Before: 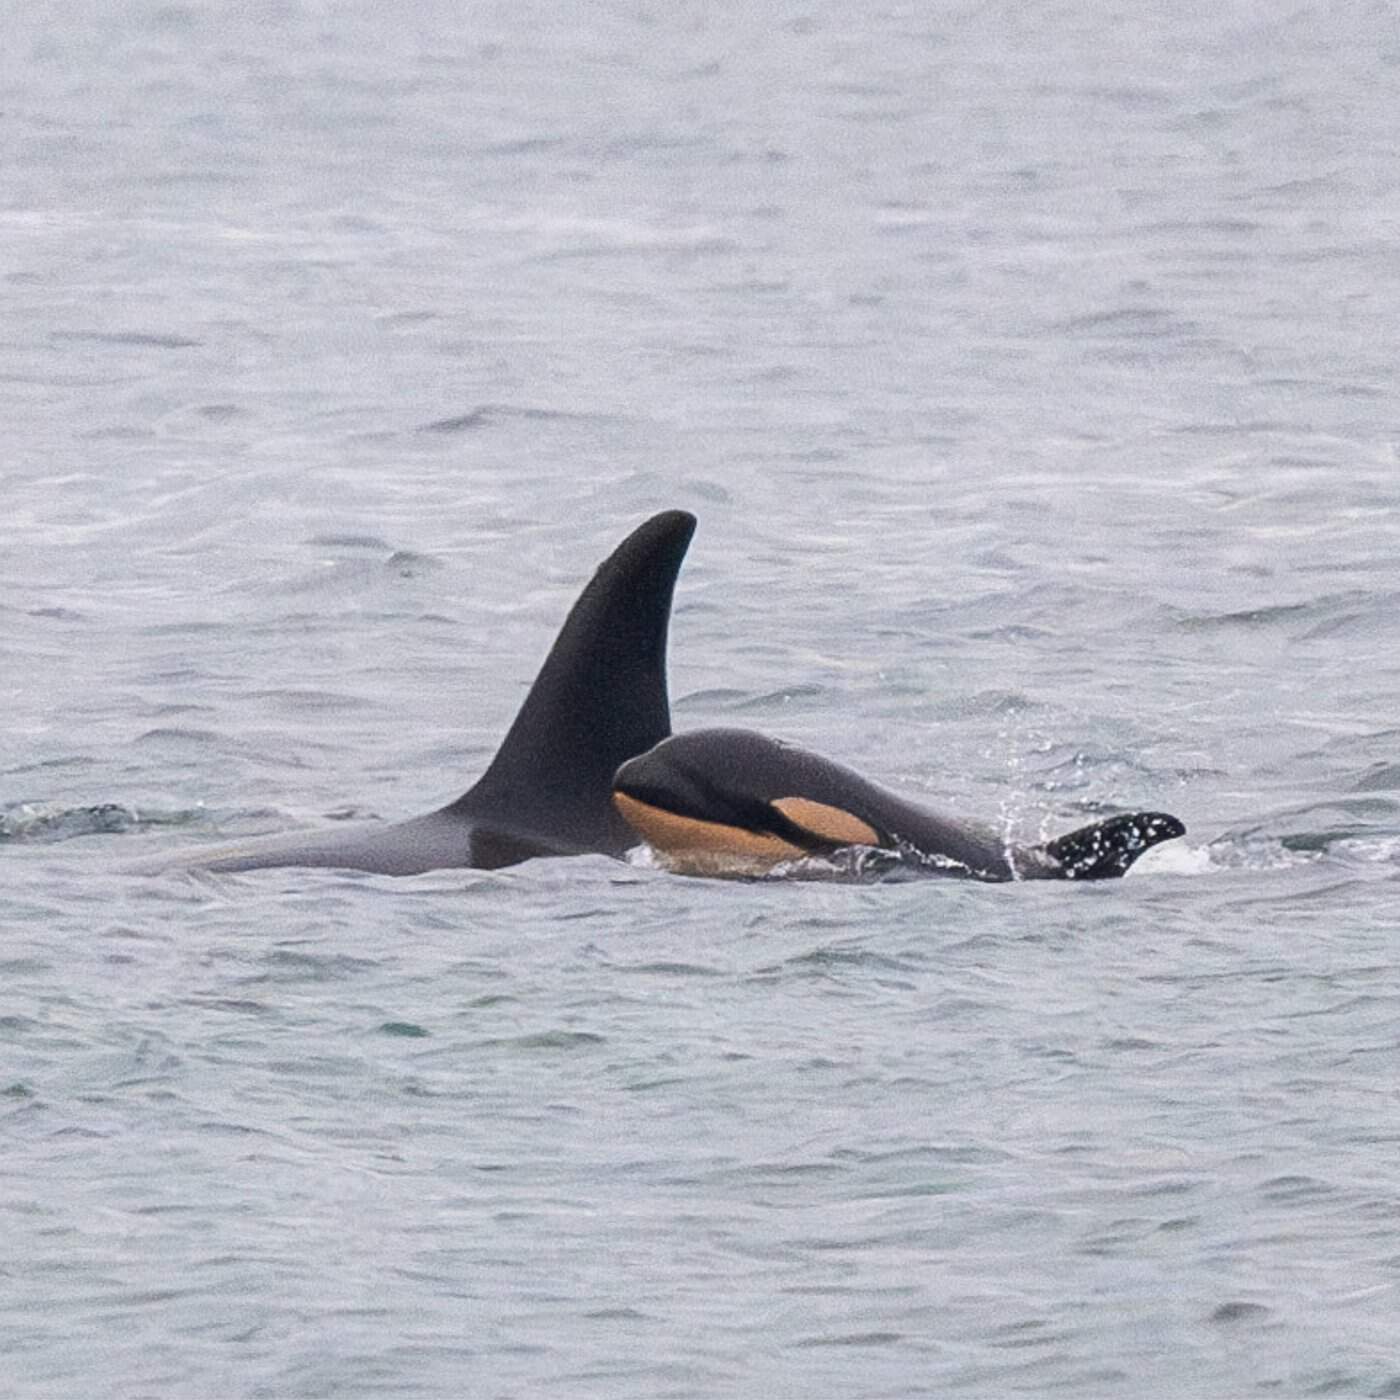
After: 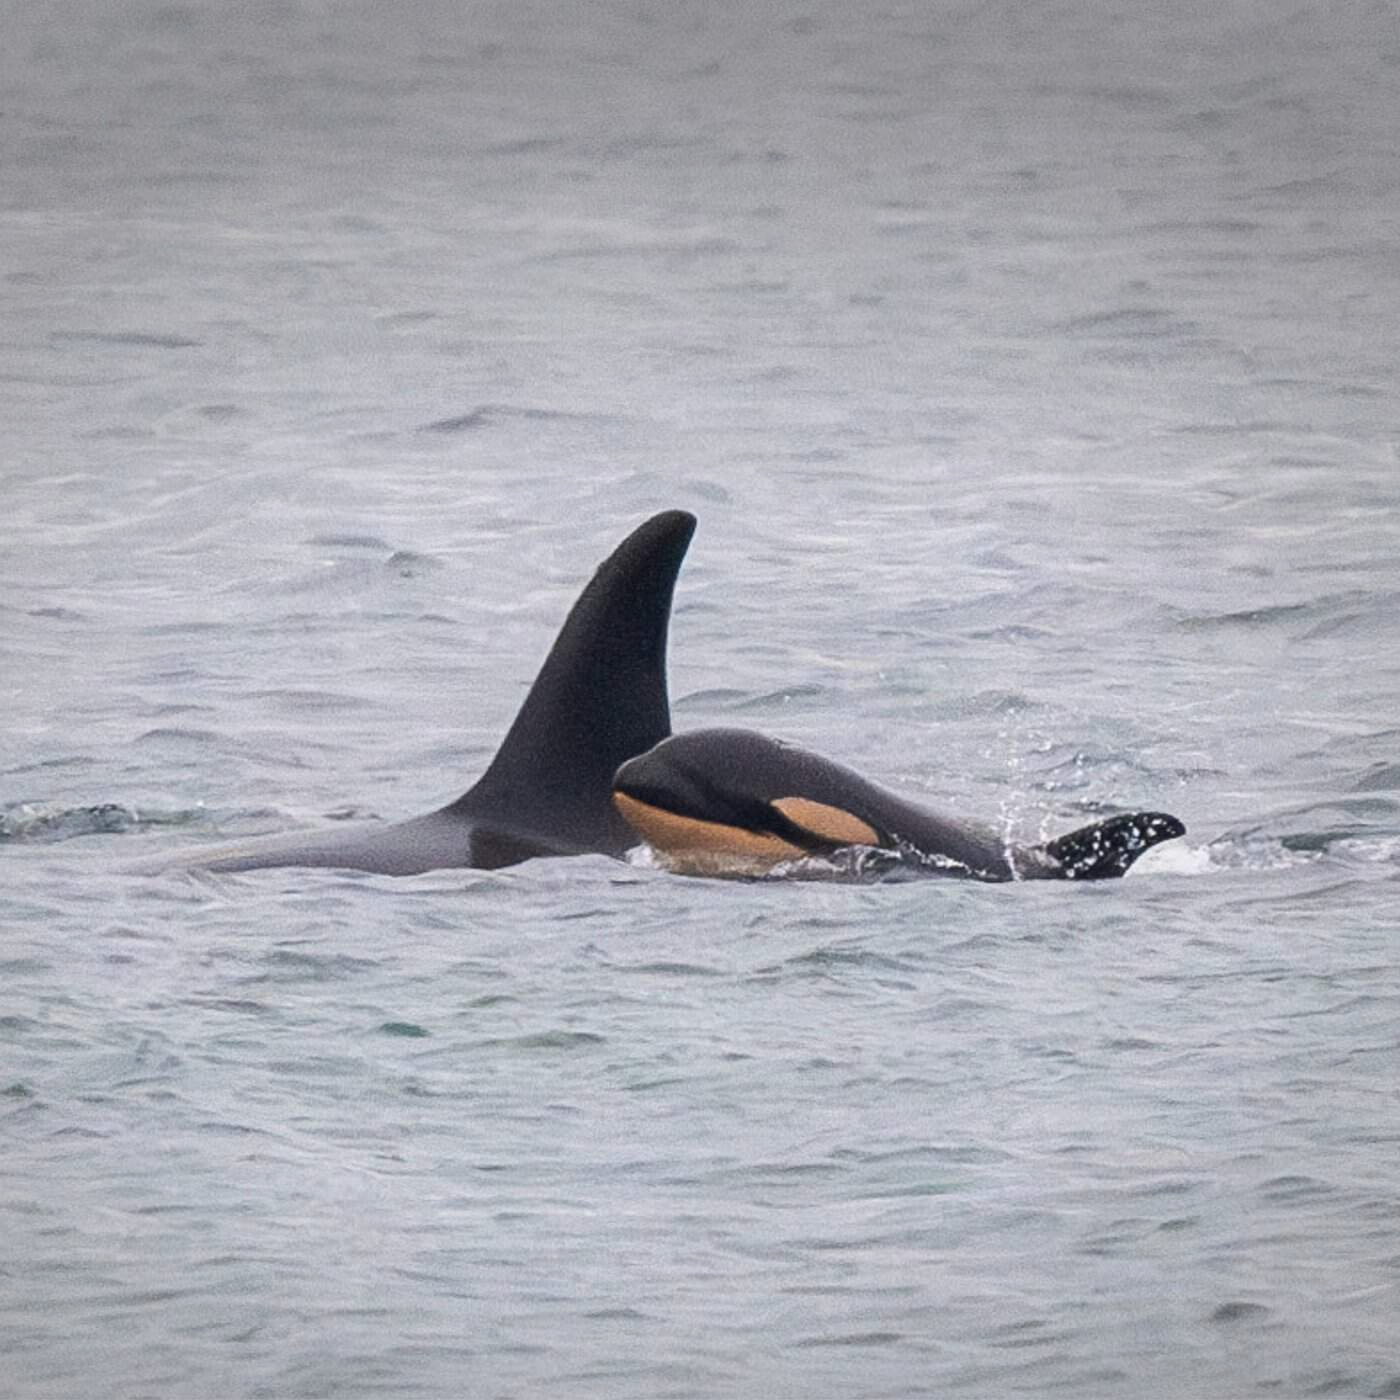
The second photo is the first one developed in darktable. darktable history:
vignetting: fall-off radius 98.71%, center (-0.03, 0.243), width/height ratio 1.337
